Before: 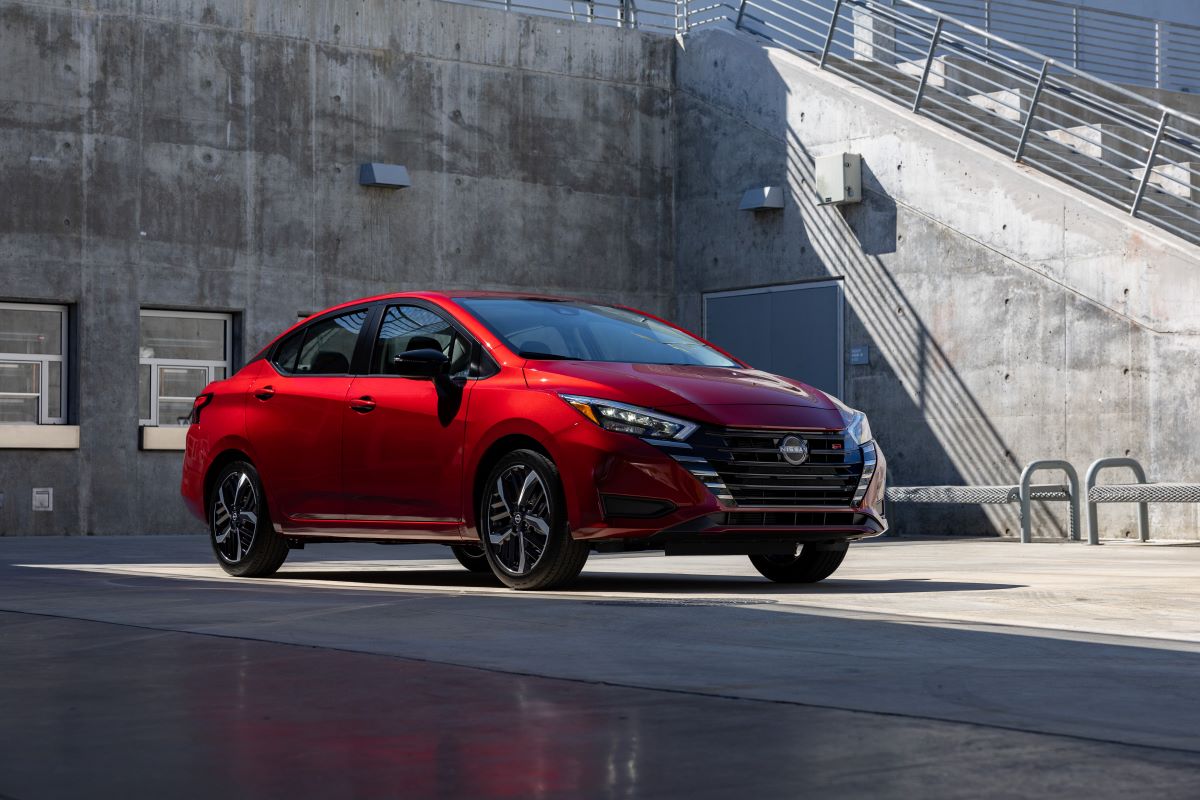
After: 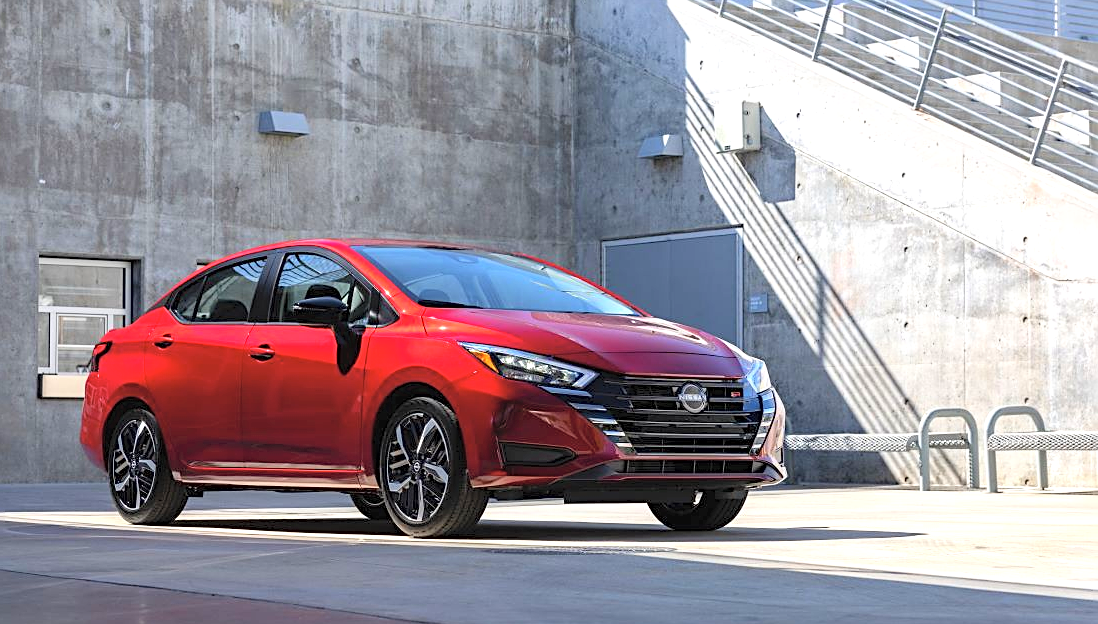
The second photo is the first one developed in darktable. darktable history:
crop: left 8.417%, top 6.564%, bottom 15.366%
contrast brightness saturation: contrast 0.099, brightness 0.301, saturation 0.141
sharpen: on, module defaults
exposure: black level correction 0, exposure 0.688 EV, compensate exposure bias true
